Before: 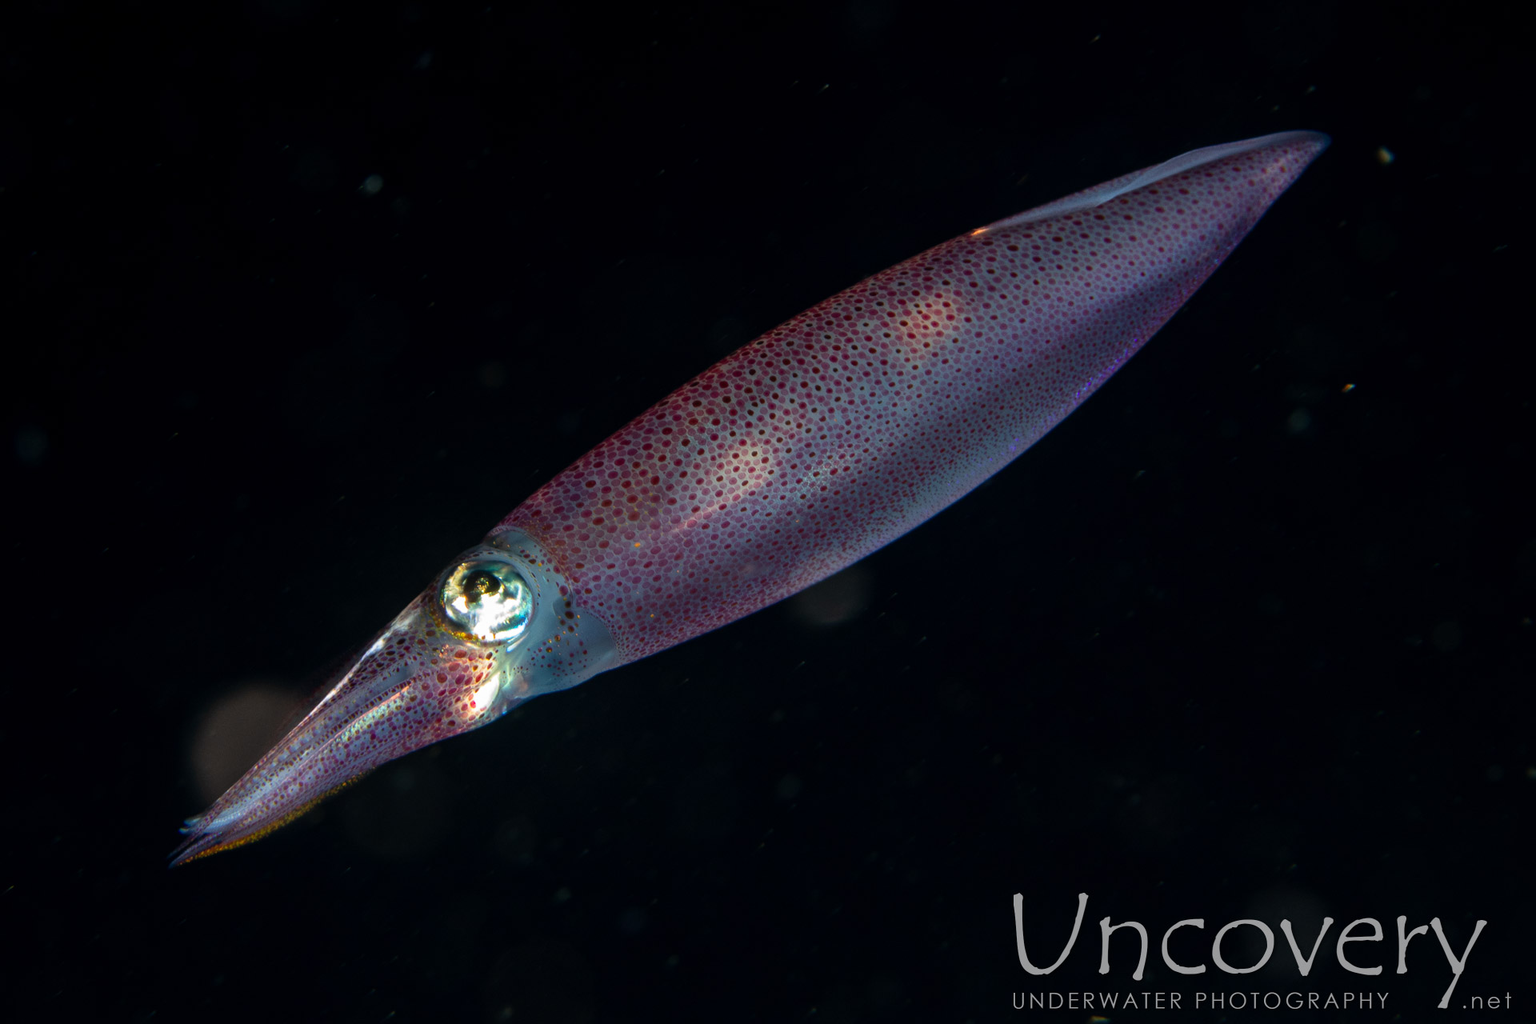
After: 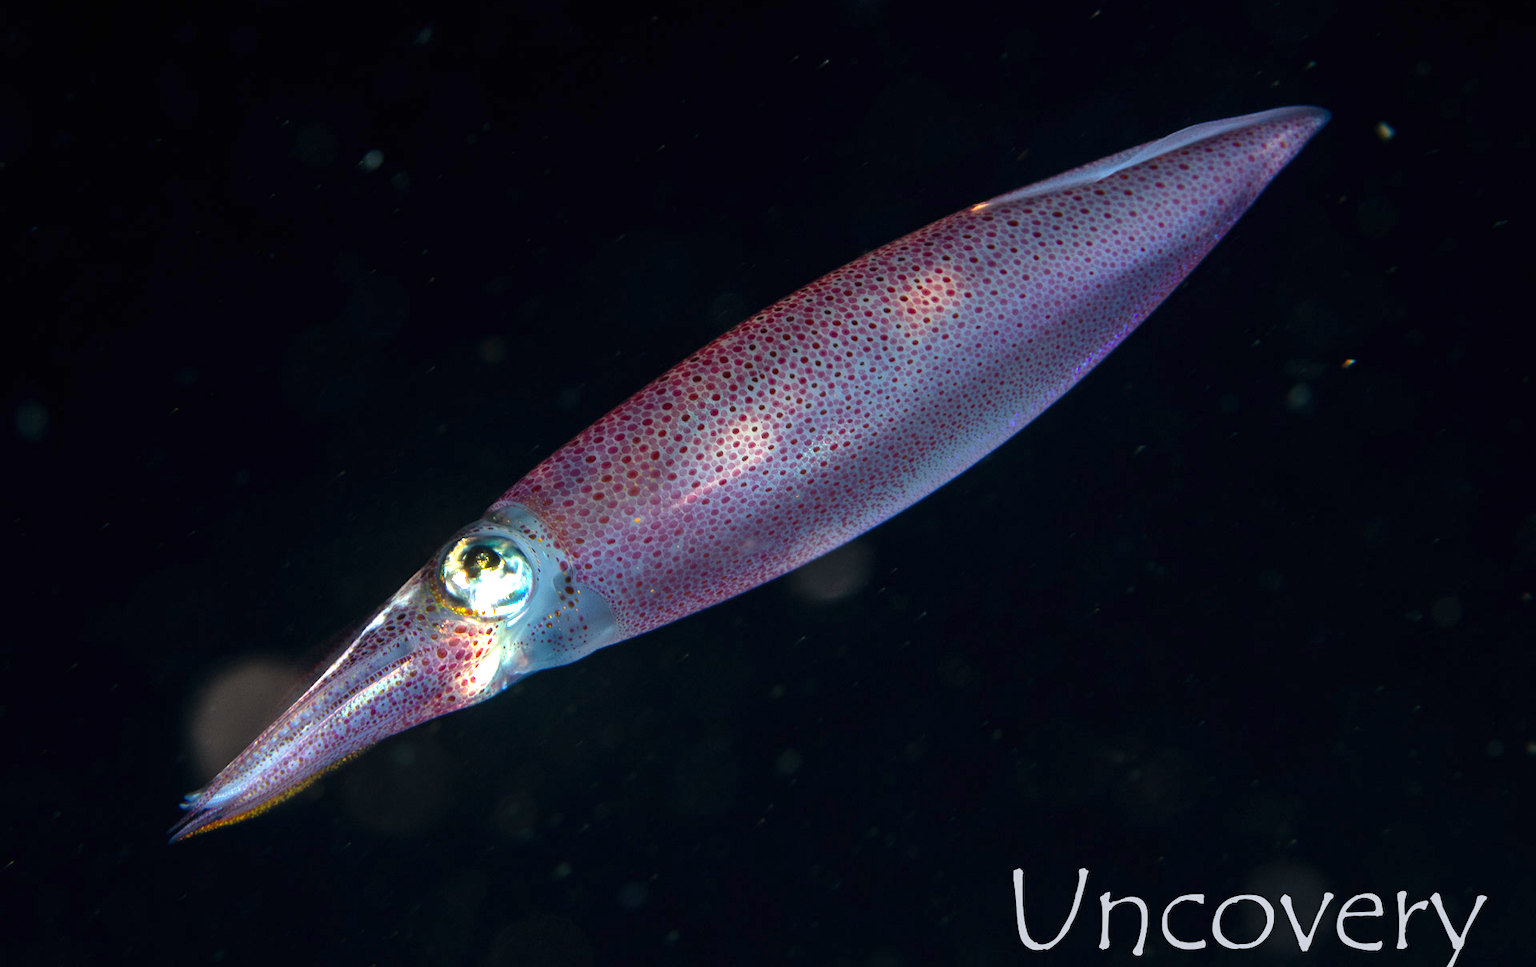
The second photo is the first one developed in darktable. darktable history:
crop and rotate: top 2.479%, bottom 3.018%
white balance: red 0.976, blue 1.04
exposure: black level correction 0, exposure 1 EV, compensate exposure bias true, compensate highlight preservation false
